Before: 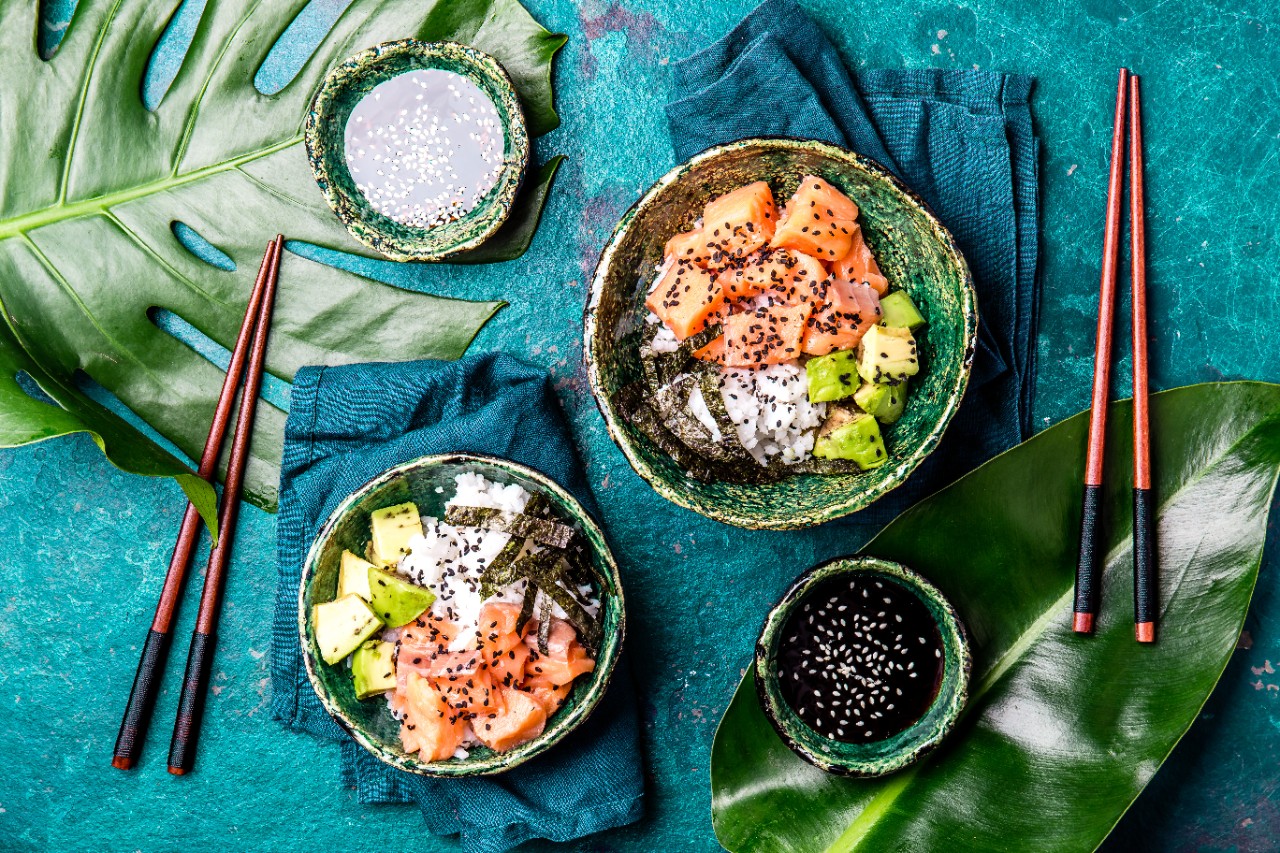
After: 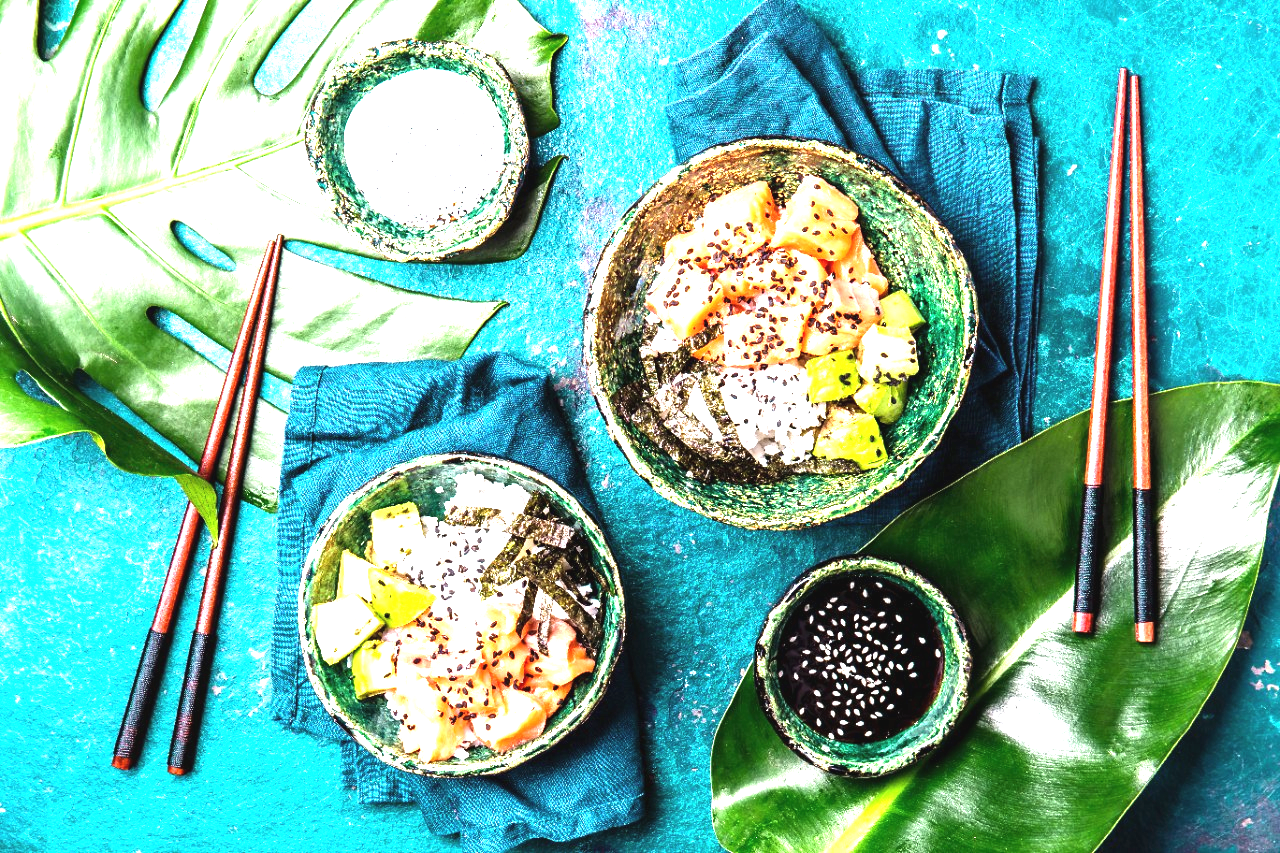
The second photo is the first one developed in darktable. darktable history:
exposure: black level correction -0.002, exposure 1.362 EV, compensate highlight preservation false
tone equalizer: -8 EV -0.407 EV, -7 EV -0.366 EV, -6 EV -0.361 EV, -5 EV -0.216 EV, -3 EV 0.216 EV, -2 EV 0.331 EV, -1 EV 0.401 EV, +0 EV 0.414 EV, smoothing diameter 24.87%, edges refinement/feathering 13.69, preserve details guided filter
